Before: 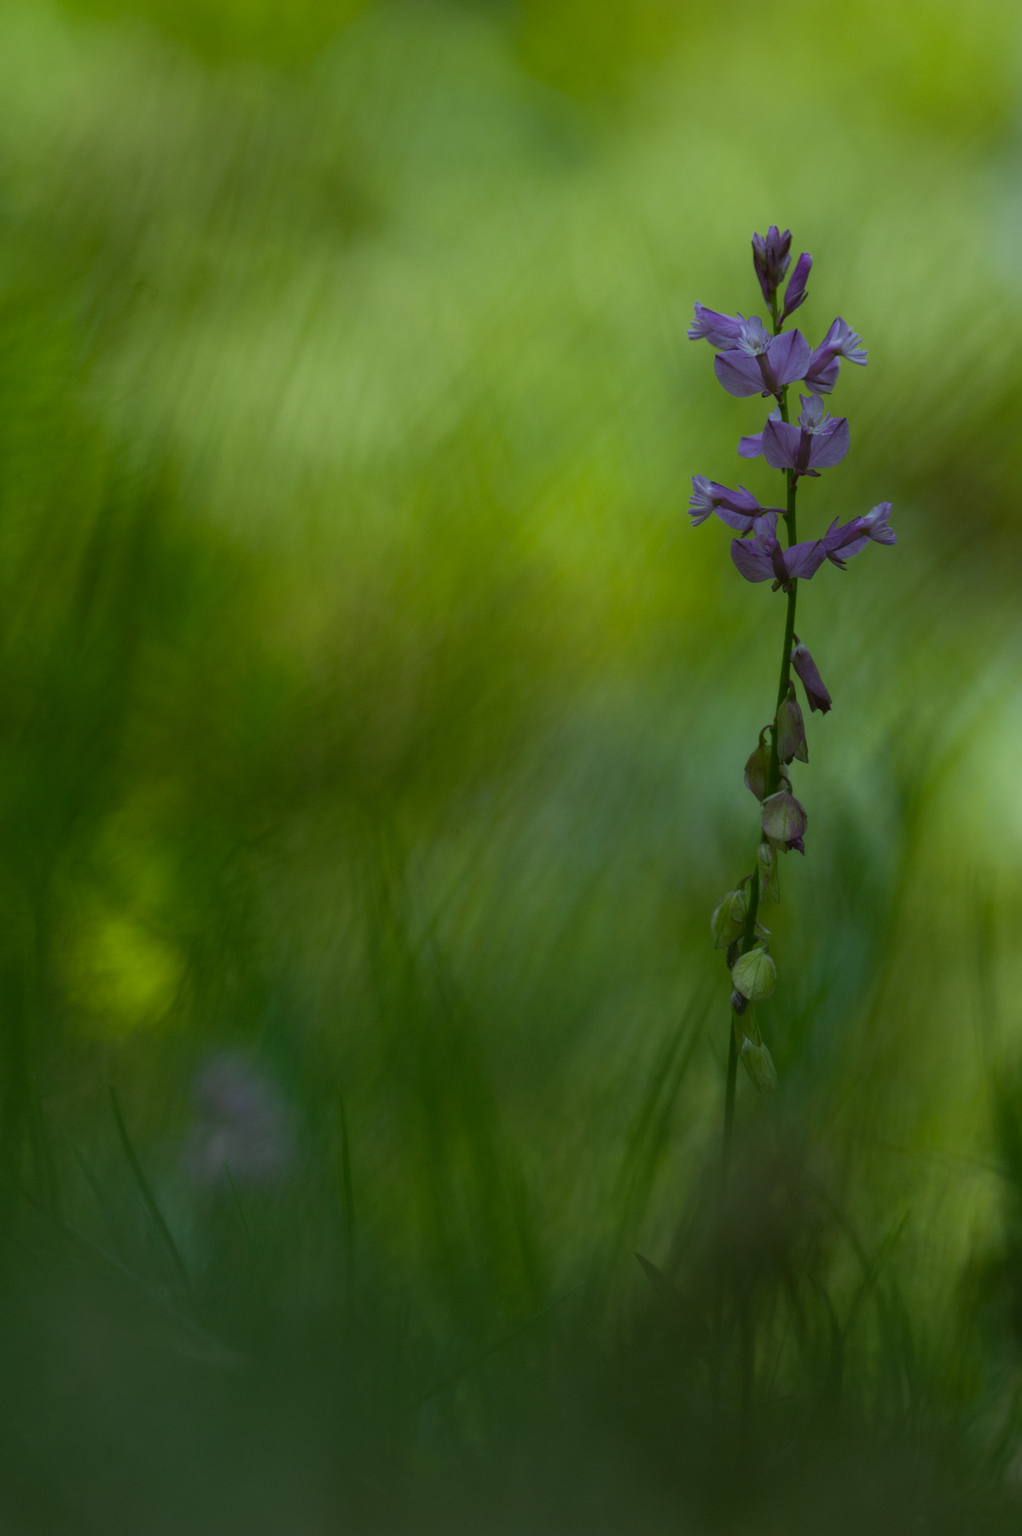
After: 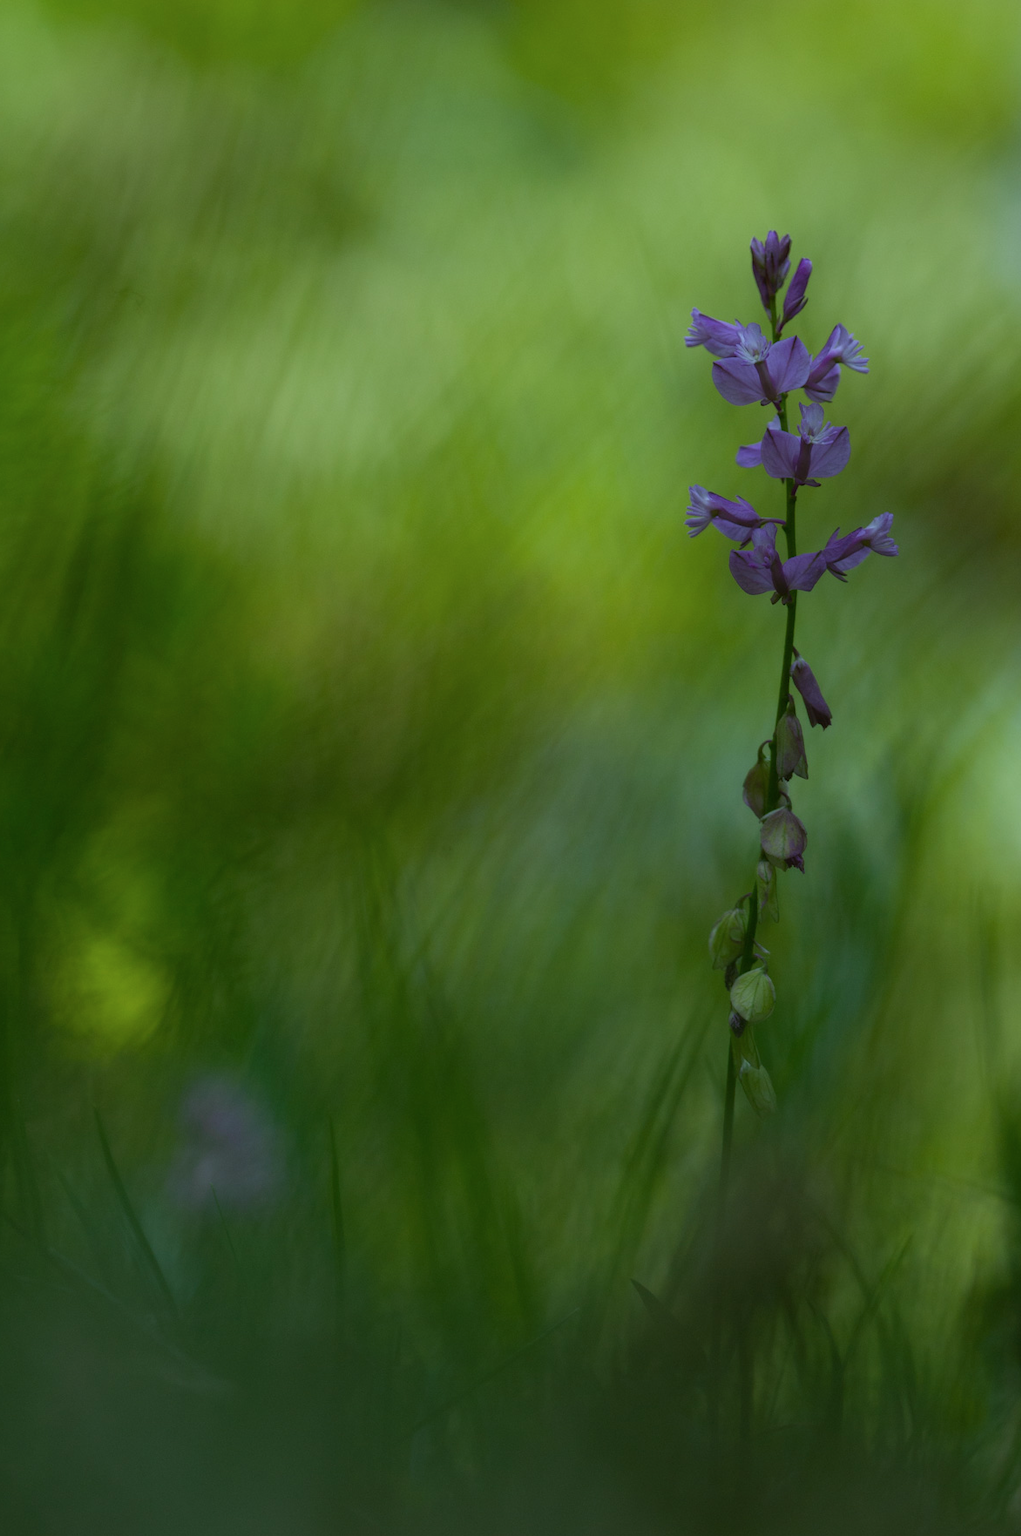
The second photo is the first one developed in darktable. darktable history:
crop: left 1.743%, right 0.268%, bottom 2.011%
color calibration: illuminant as shot in camera, x 0.358, y 0.373, temperature 4628.91 K
